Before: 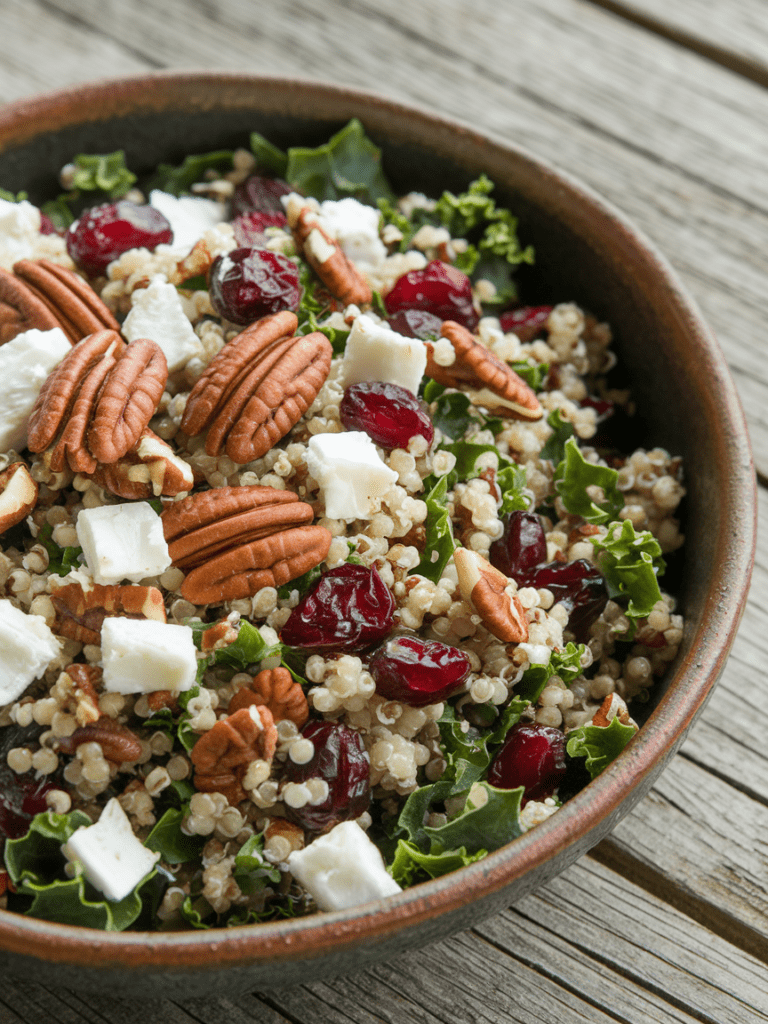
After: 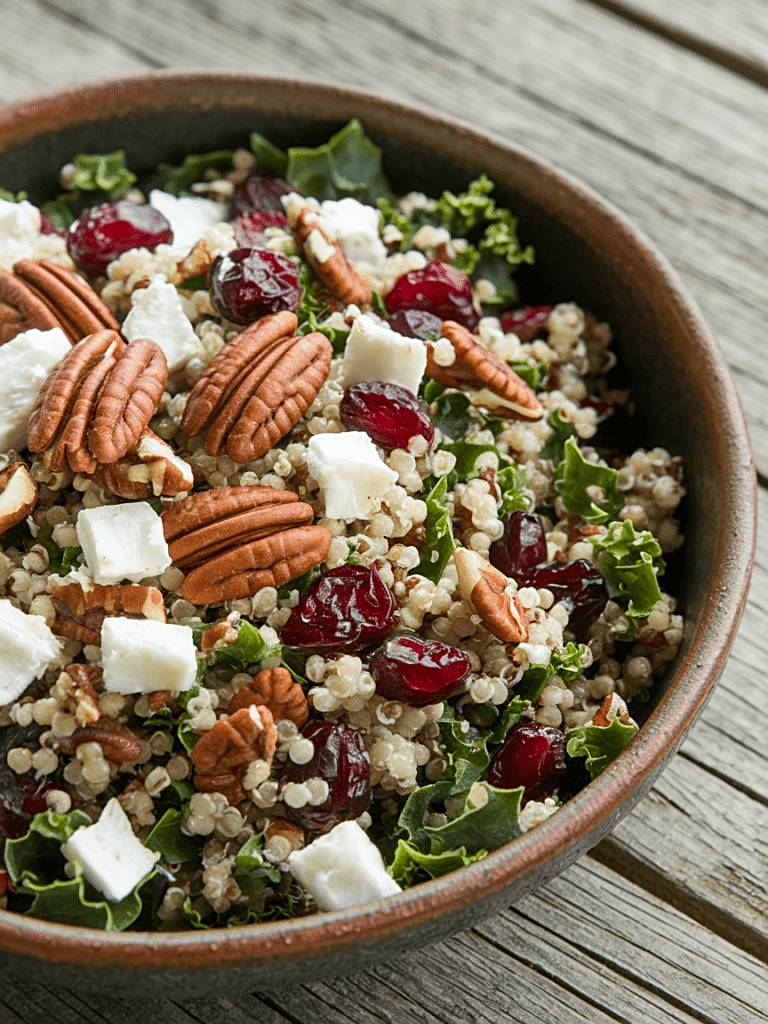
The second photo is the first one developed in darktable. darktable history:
sharpen: on, module defaults
contrast brightness saturation: contrast 0.08, saturation 0.02
